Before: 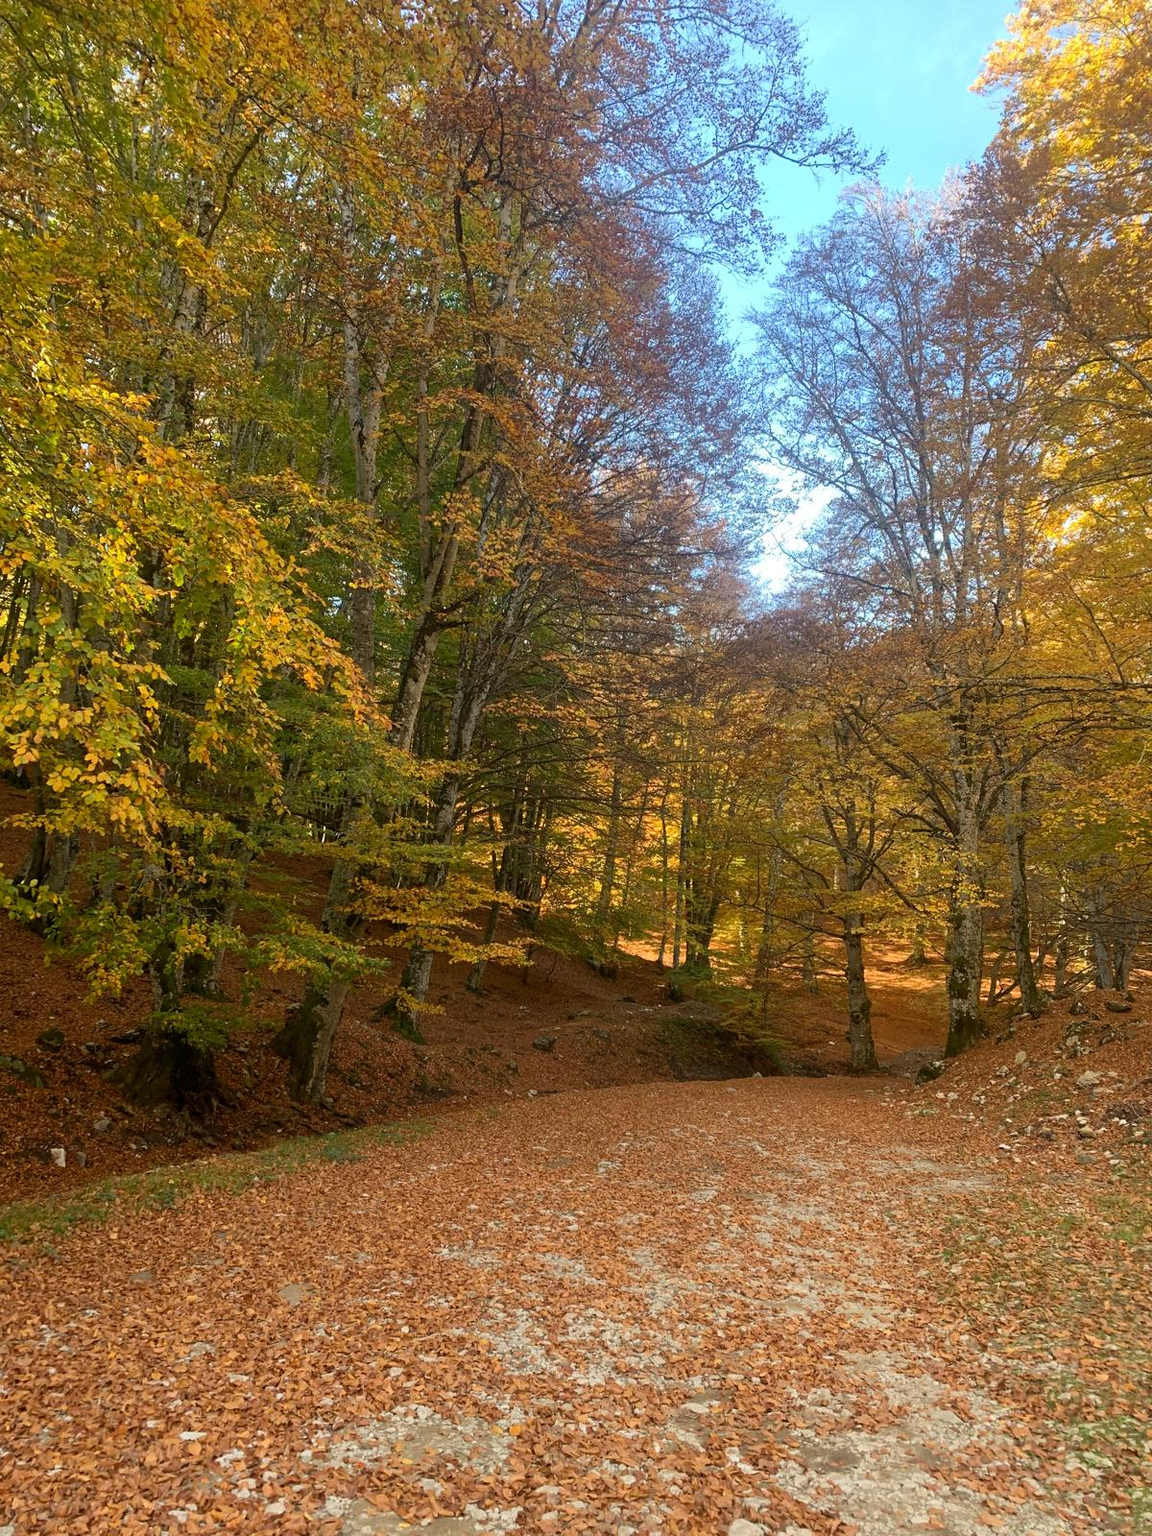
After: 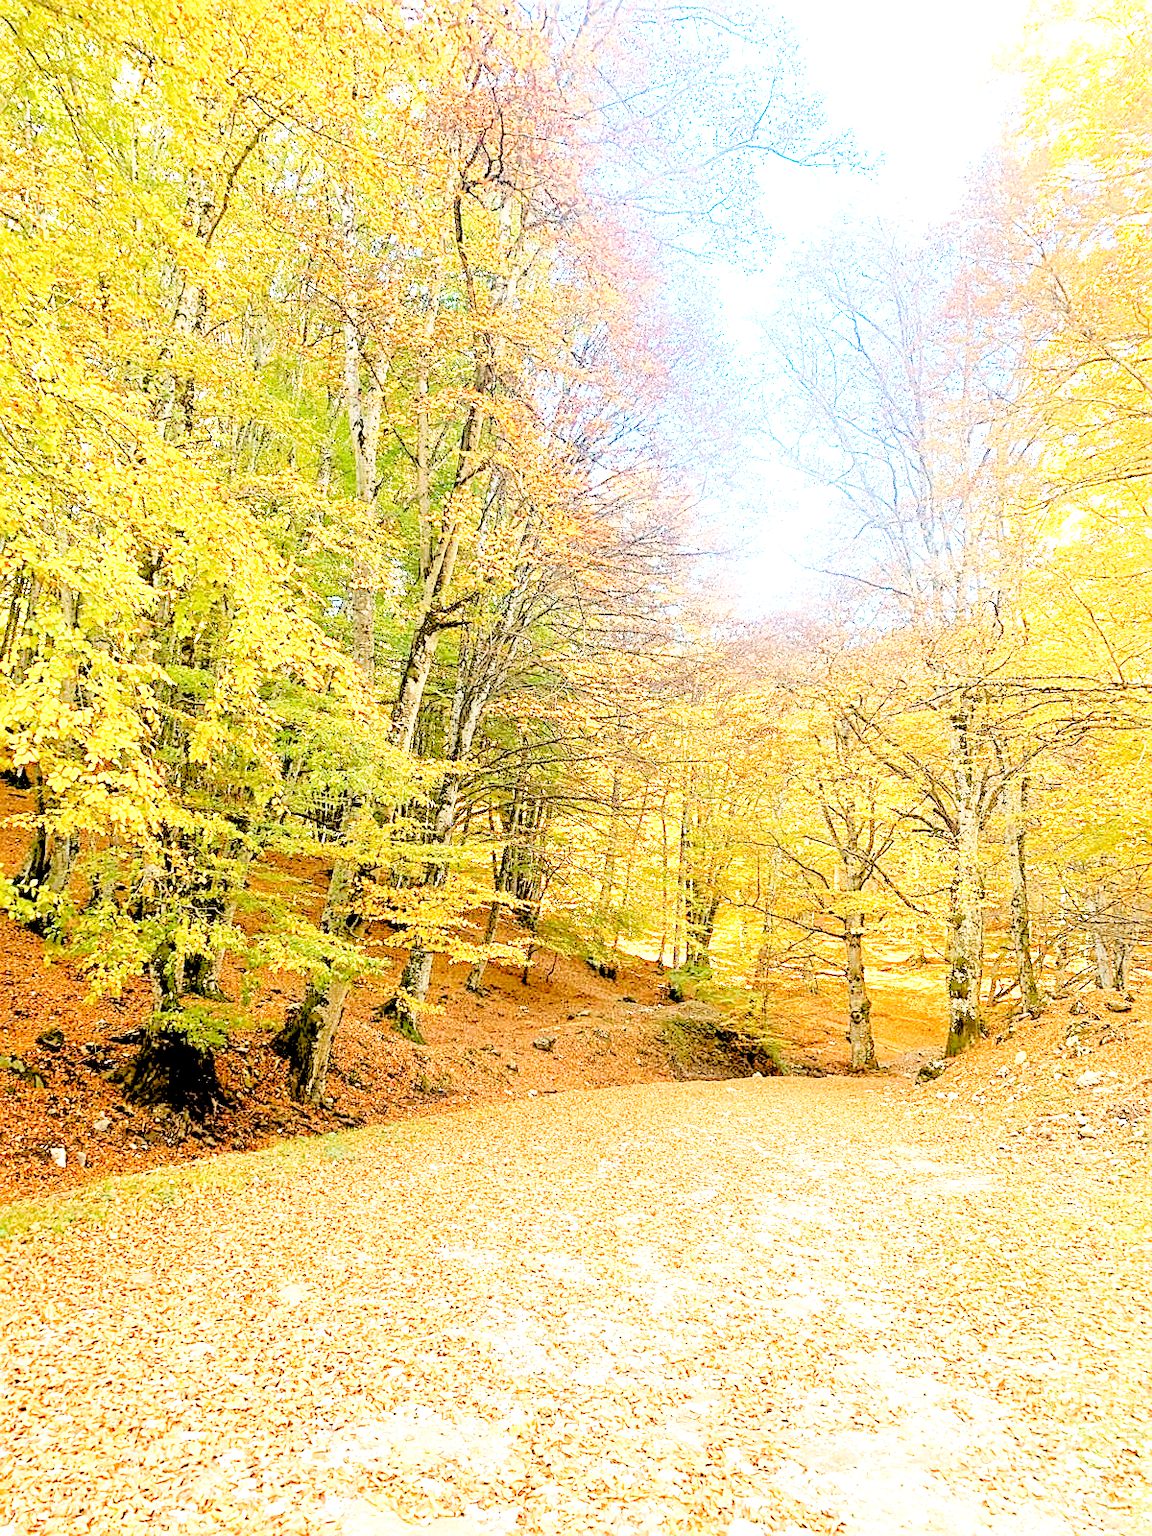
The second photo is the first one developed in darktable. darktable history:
base curve: curves: ch0 [(0, 0) (0.028, 0.03) (0.121, 0.232) (0.46, 0.748) (0.859, 0.968) (1, 1)], preserve colors none
rgb levels: levels [[0.027, 0.429, 0.996], [0, 0.5, 1], [0, 0.5, 1]]
exposure: black level correction 0.001, exposure 1.822 EV, compensate exposure bias true, compensate highlight preservation false
sharpen: on, module defaults
